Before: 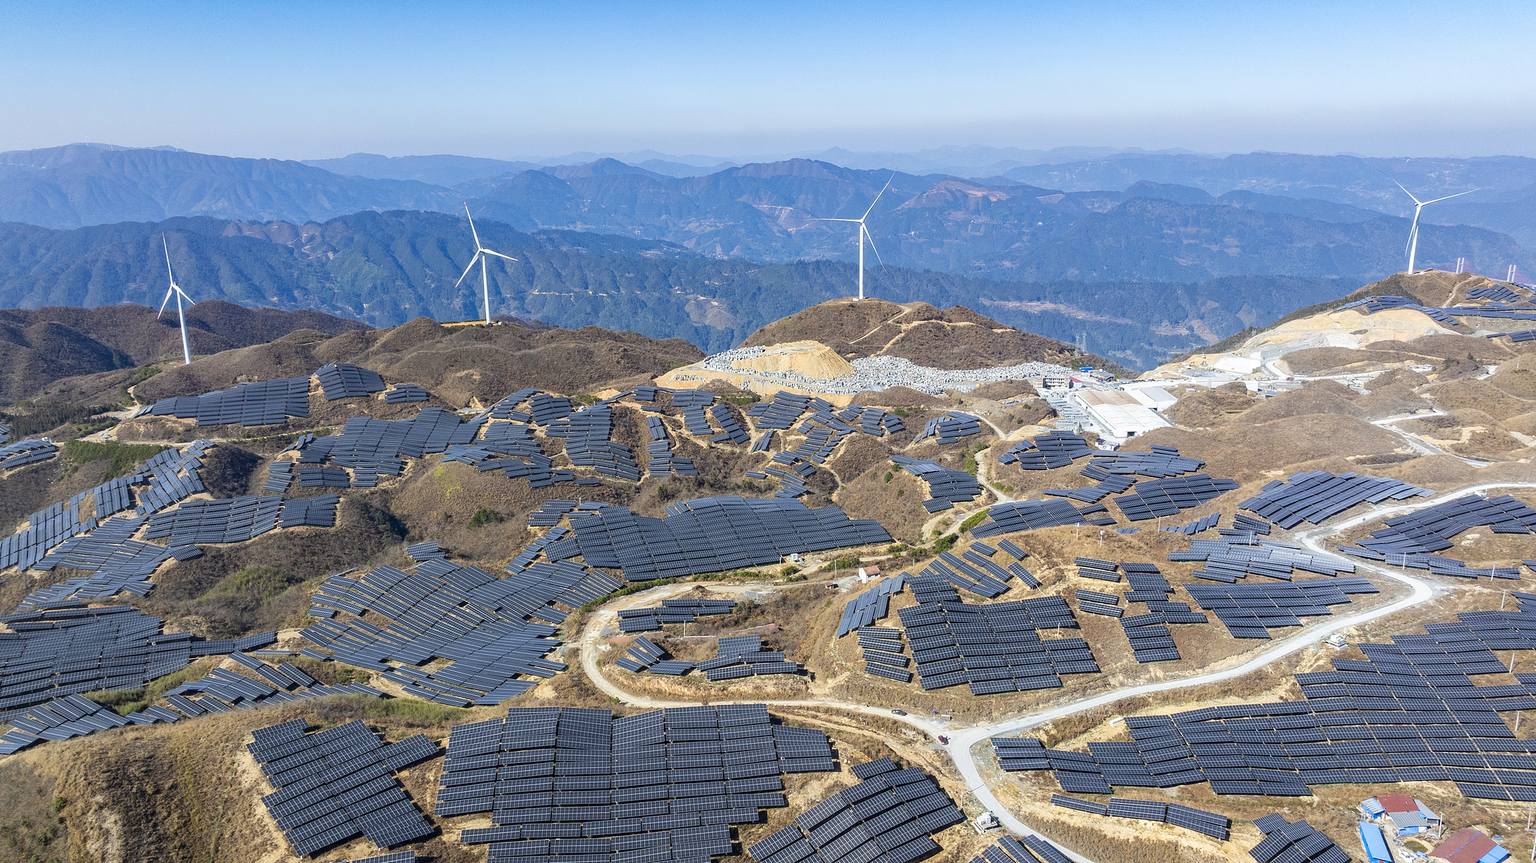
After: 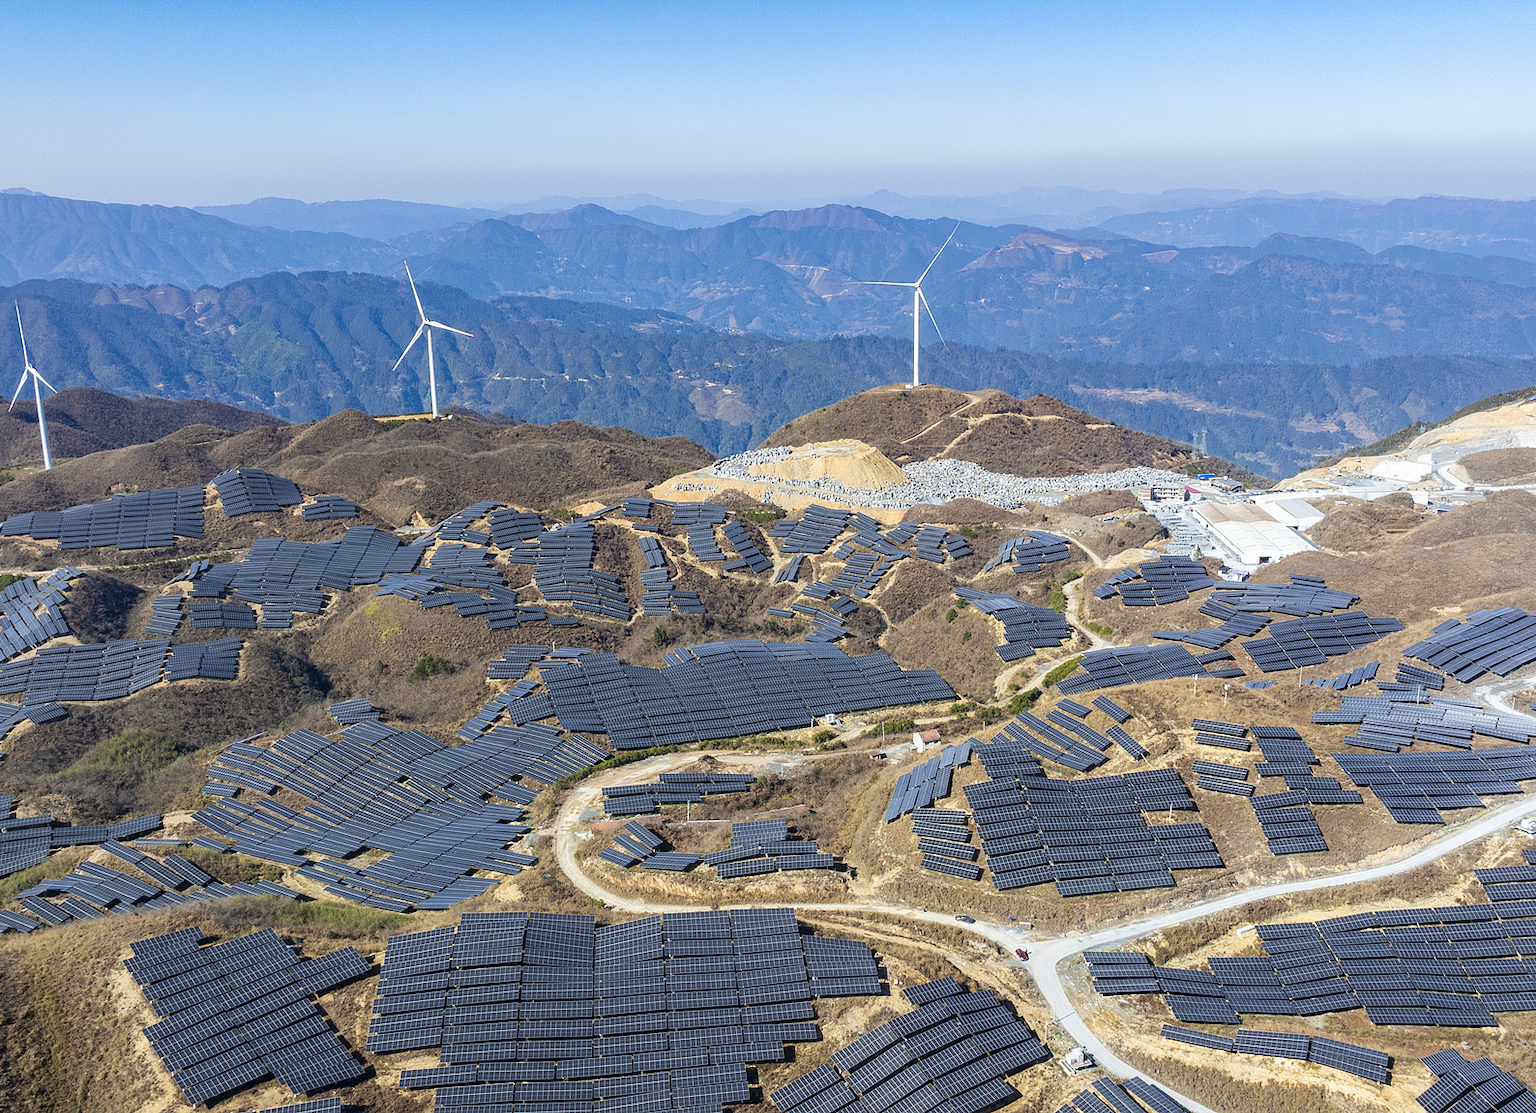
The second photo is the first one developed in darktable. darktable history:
crop: left 9.862%, right 12.566%
